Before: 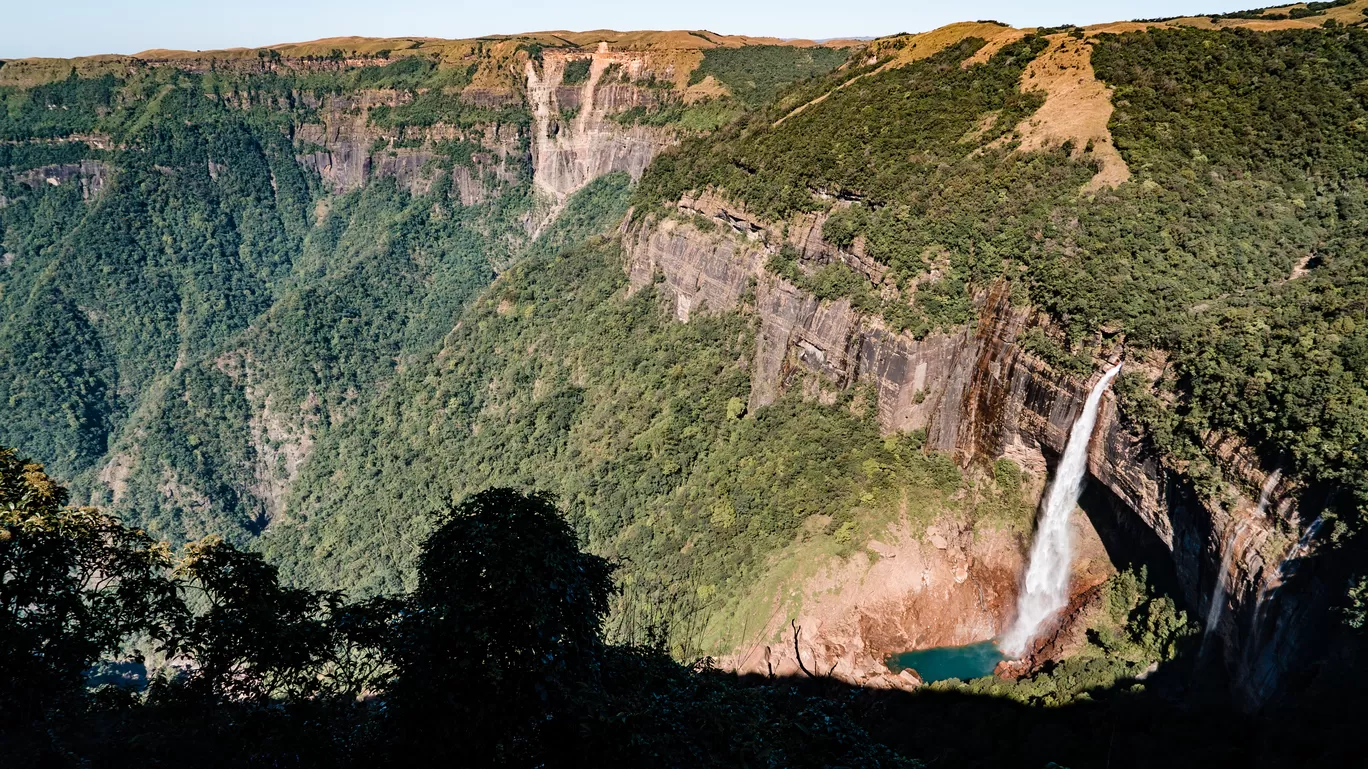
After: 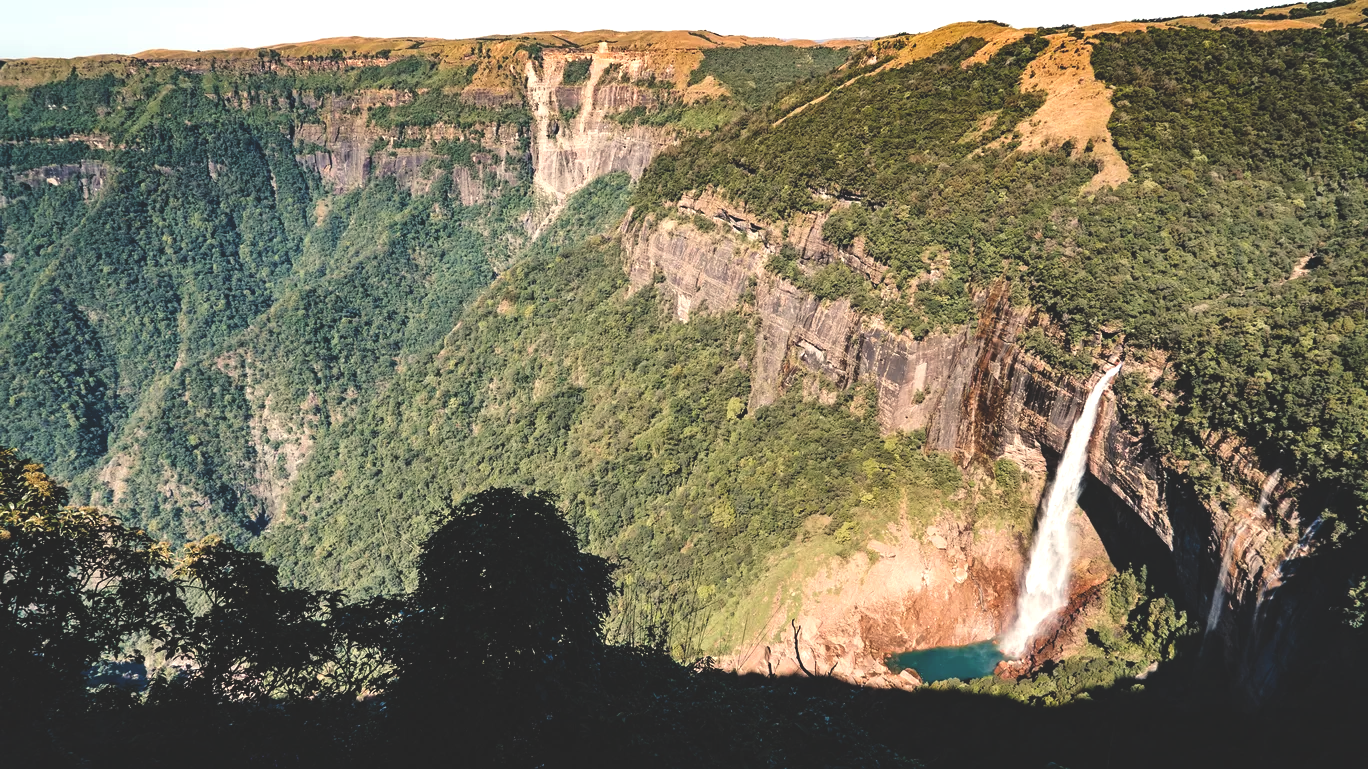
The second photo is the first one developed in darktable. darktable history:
color balance rgb: shadows lift › hue 85.8°, highlights gain › chroma 3.023%, highlights gain › hue 77.53°, global offset › luminance 1.998%, perceptual saturation grading › global saturation 0.829%
tone equalizer: -8 EV -0.382 EV, -7 EV -0.354 EV, -6 EV -0.302 EV, -5 EV -0.192 EV, -3 EV 0.228 EV, -2 EV 0.324 EV, -1 EV 0.393 EV, +0 EV 0.426 EV
